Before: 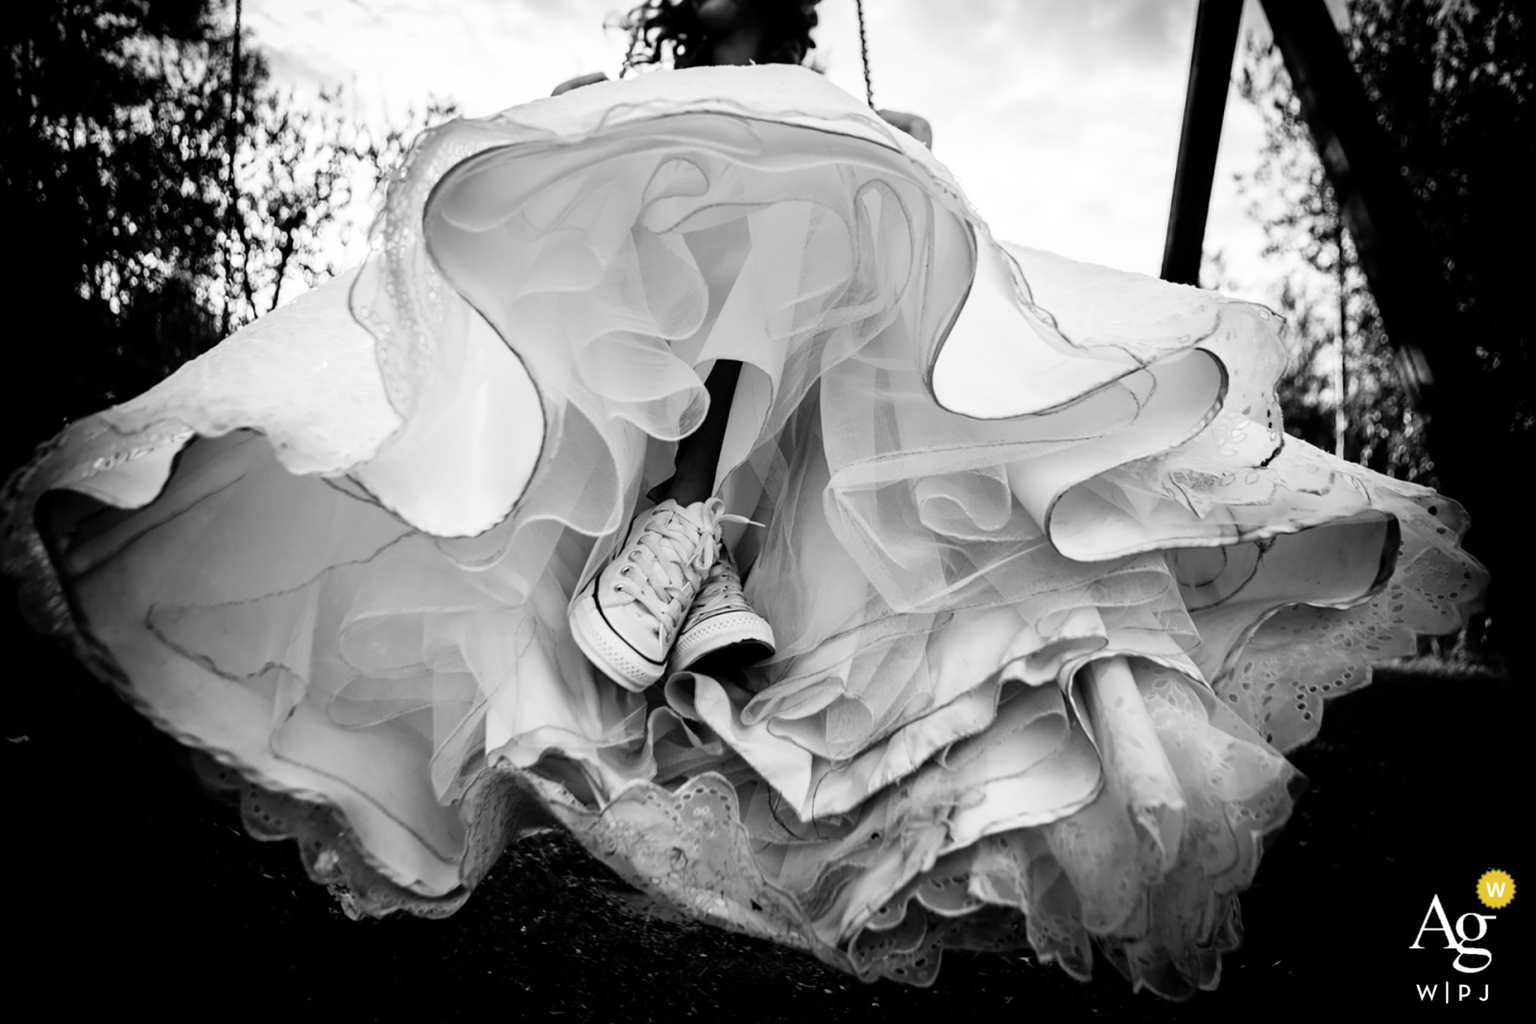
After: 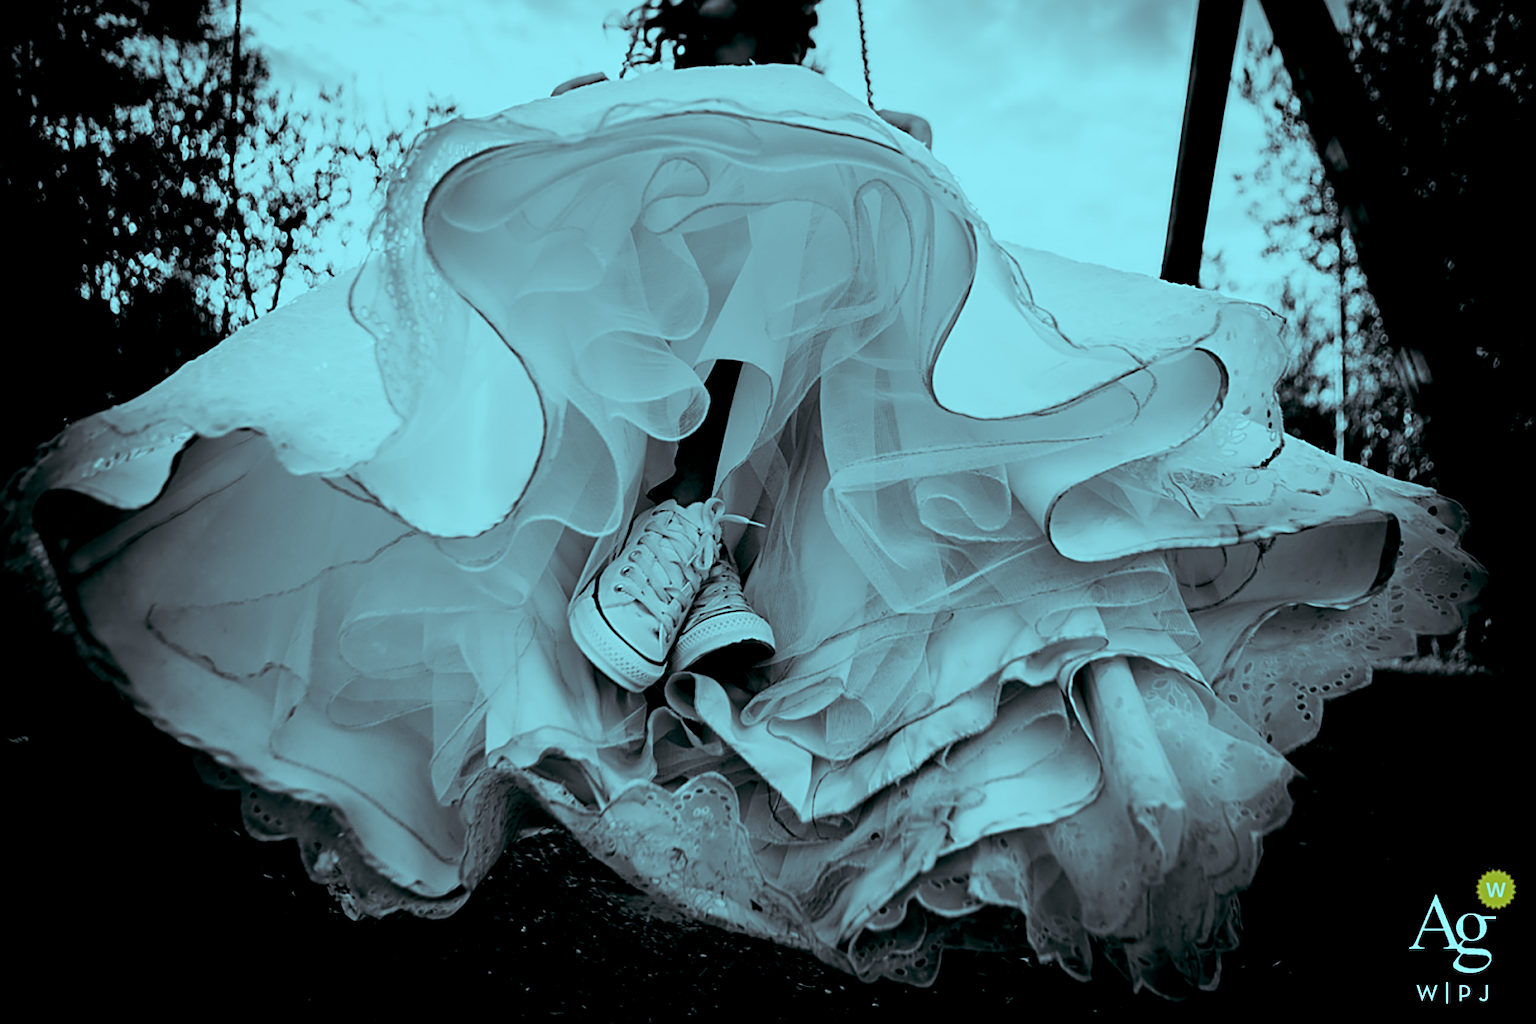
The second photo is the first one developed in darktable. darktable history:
sharpen: on, module defaults
color balance rgb: shadows lift › luminance -7.7%, shadows lift › chroma 2.13%, shadows lift › hue 165.27°, power › luminance -7.77%, power › chroma 1.34%, power › hue 330.55°, highlights gain › luminance -33.33%, highlights gain › chroma 5.68%, highlights gain › hue 217.2°, global offset › luminance -0.33%, global offset › chroma 0.11%, global offset › hue 165.27°, perceptual saturation grading › global saturation 27.72%, perceptual saturation grading › highlights -25%, perceptual saturation grading › mid-tones 25%, perceptual saturation grading › shadows 50%
